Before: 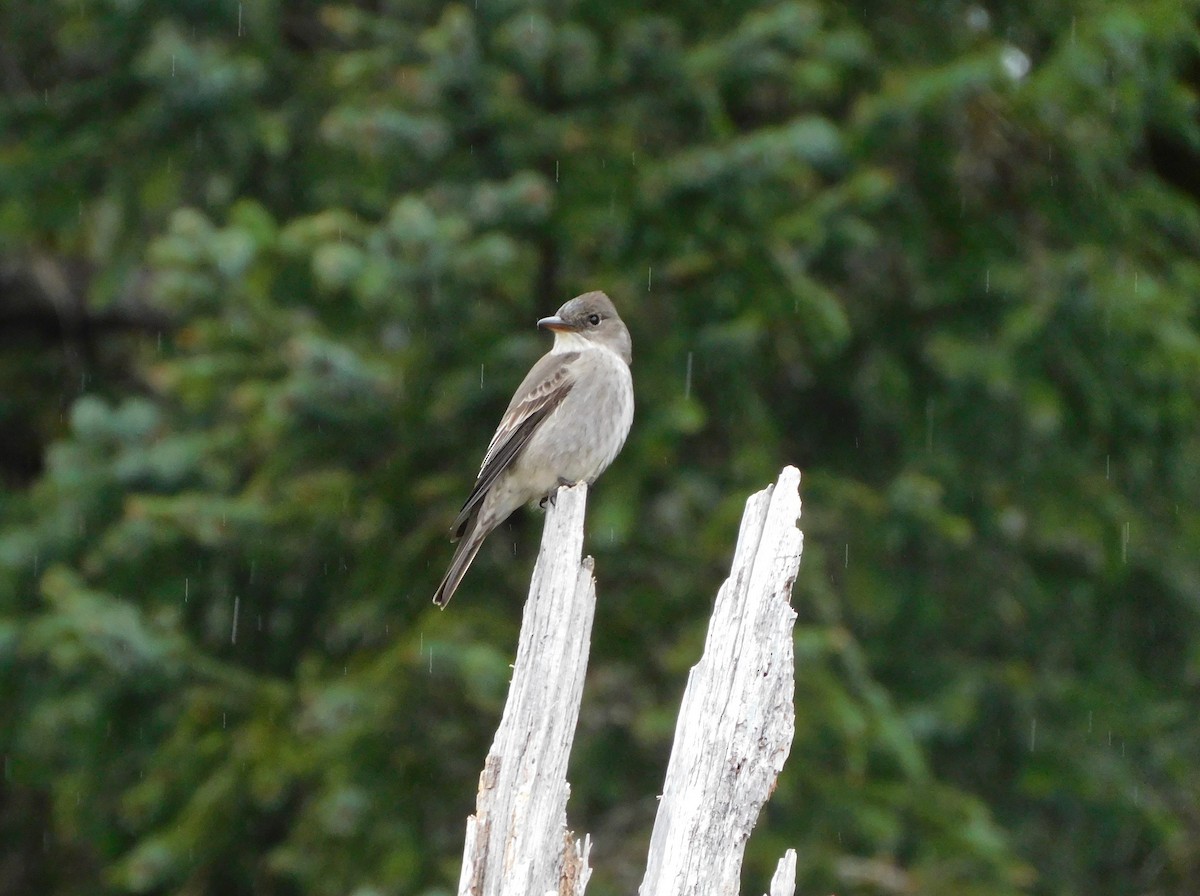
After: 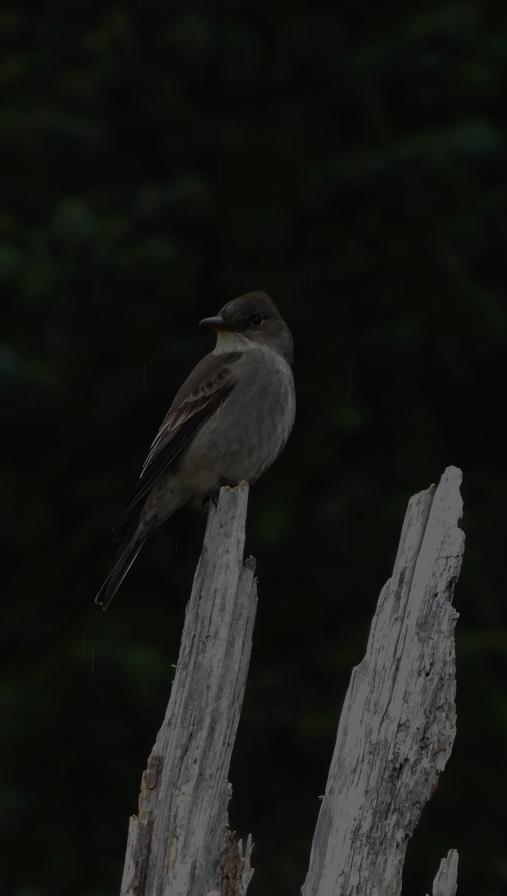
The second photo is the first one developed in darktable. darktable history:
crop: left 28.206%, right 29.53%
exposure: exposure -2.406 EV, compensate highlight preservation false
tone curve: curves: ch0 [(0, 0) (0.003, 0.011) (0.011, 0.014) (0.025, 0.018) (0.044, 0.023) (0.069, 0.028) (0.1, 0.031) (0.136, 0.039) (0.177, 0.056) (0.224, 0.081) (0.277, 0.129) (0.335, 0.188) (0.399, 0.256) (0.468, 0.367) (0.543, 0.514) (0.623, 0.684) (0.709, 0.785) (0.801, 0.846) (0.898, 0.884) (1, 1)], preserve colors none
